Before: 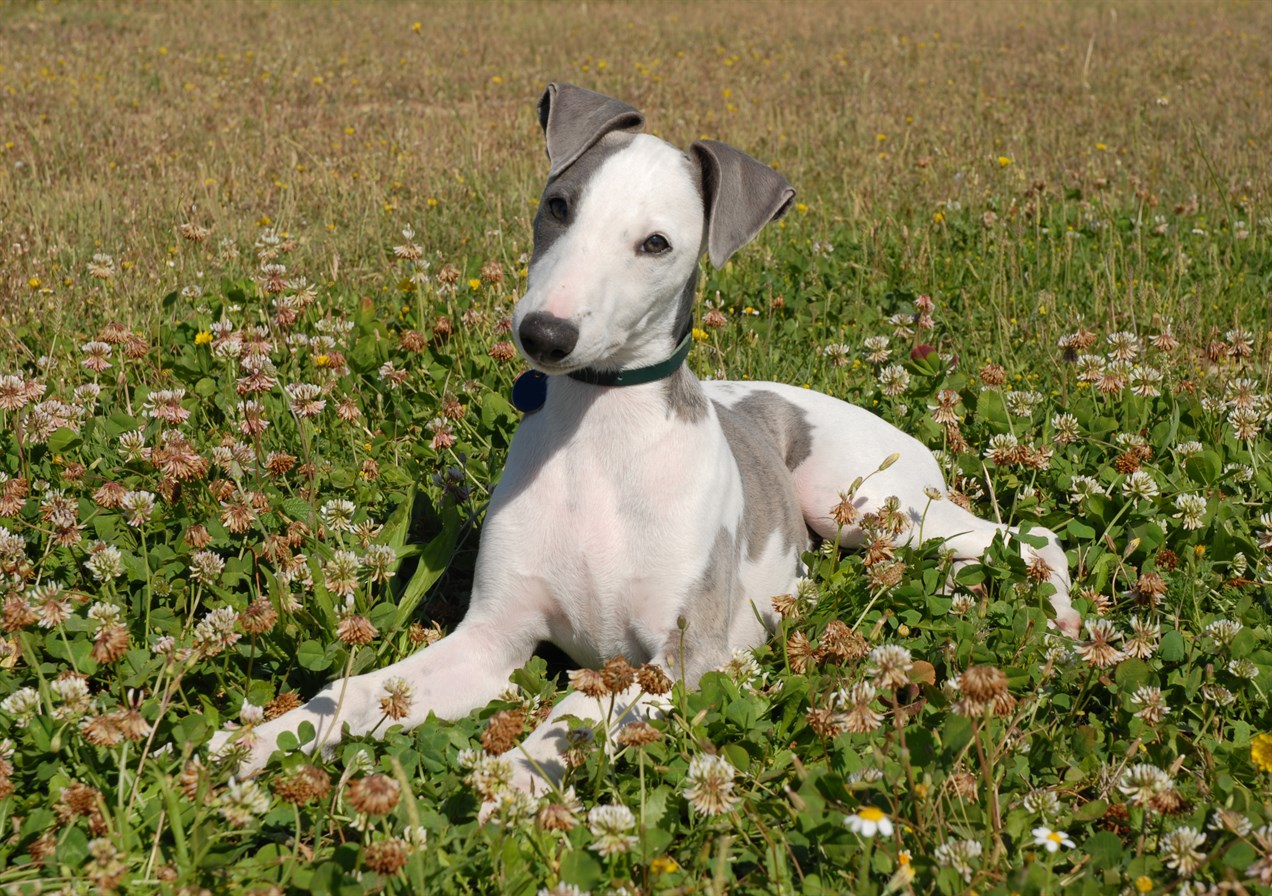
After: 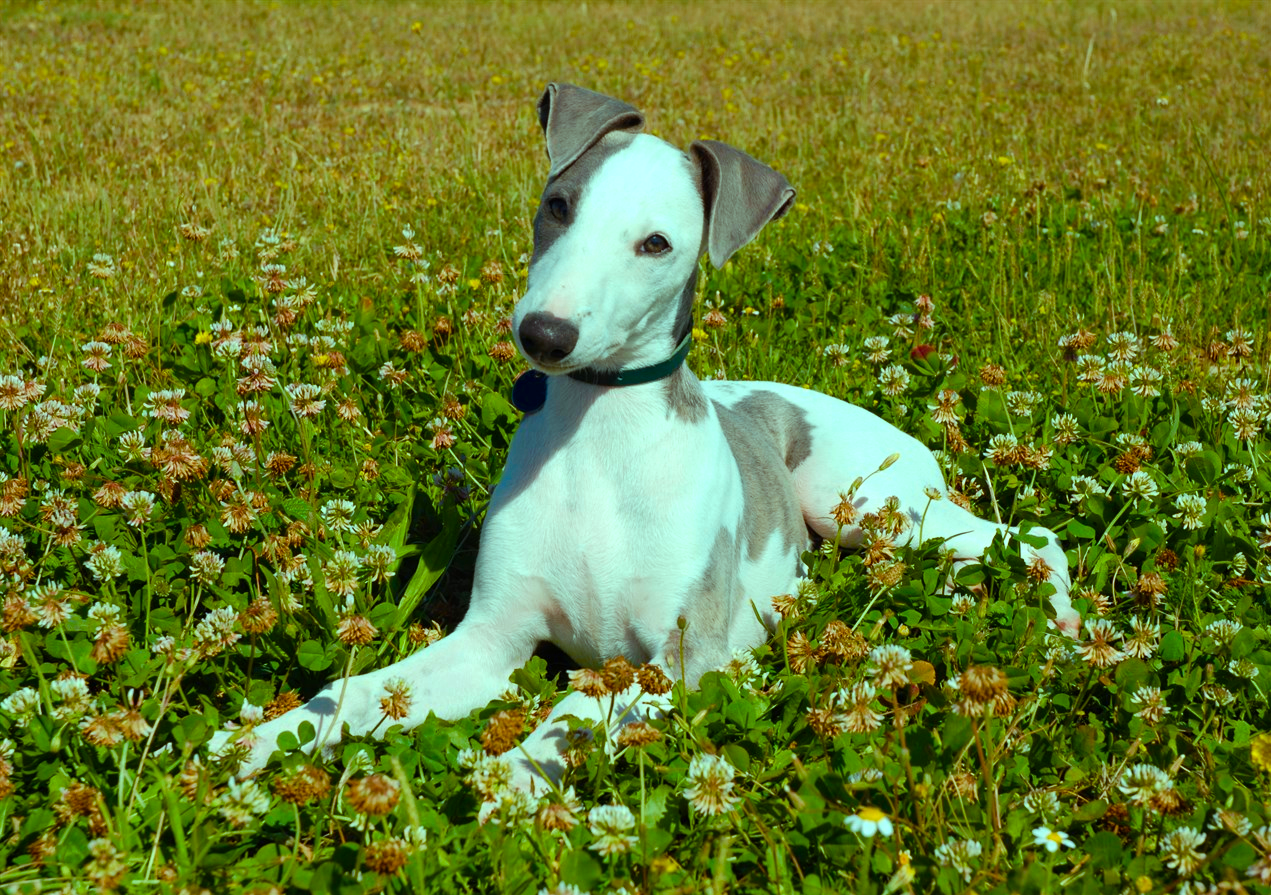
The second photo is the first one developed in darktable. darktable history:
color correction: highlights a* -11.72, highlights b* -14.89
color balance rgb: shadows lift › luminance -19.8%, highlights gain › luminance 15.305%, highlights gain › chroma 7.106%, highlights gain › hue 127.44°, perceptual saturation grading › global saturation 0.633%, perceptual saturation grading › mid-tones 6.346%, perceptual saturation grading › shadows 71.223%, global vibrance 39.38%
